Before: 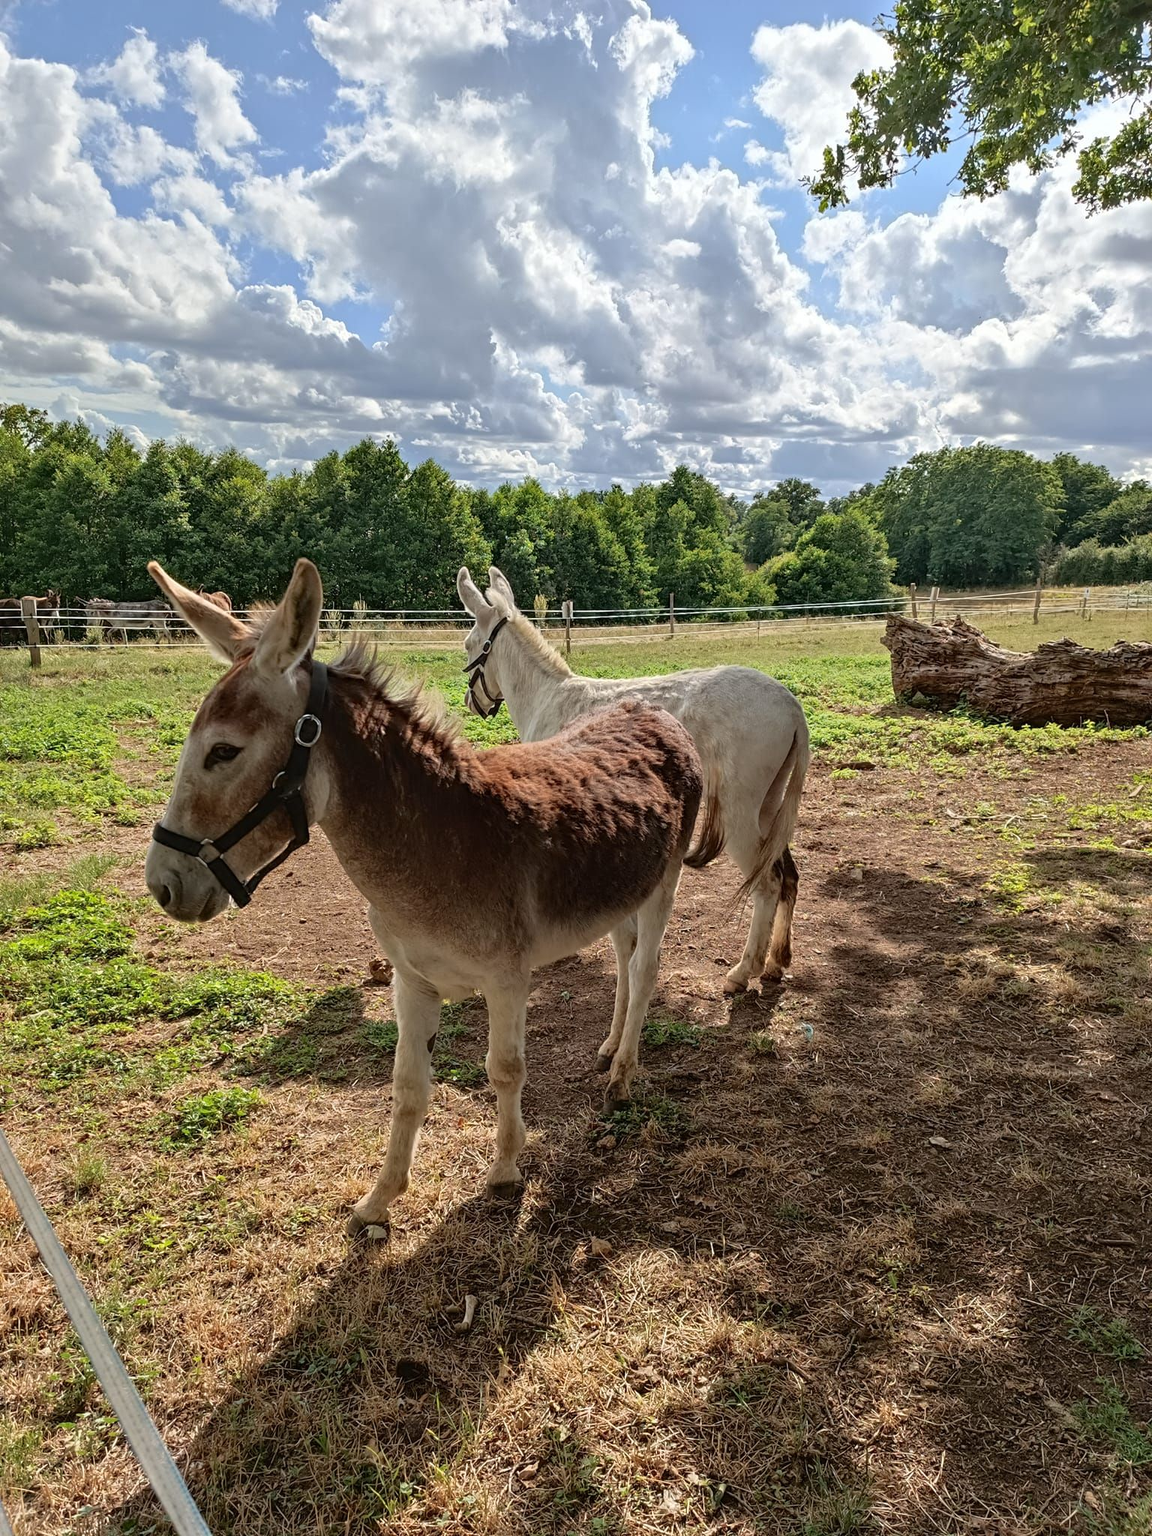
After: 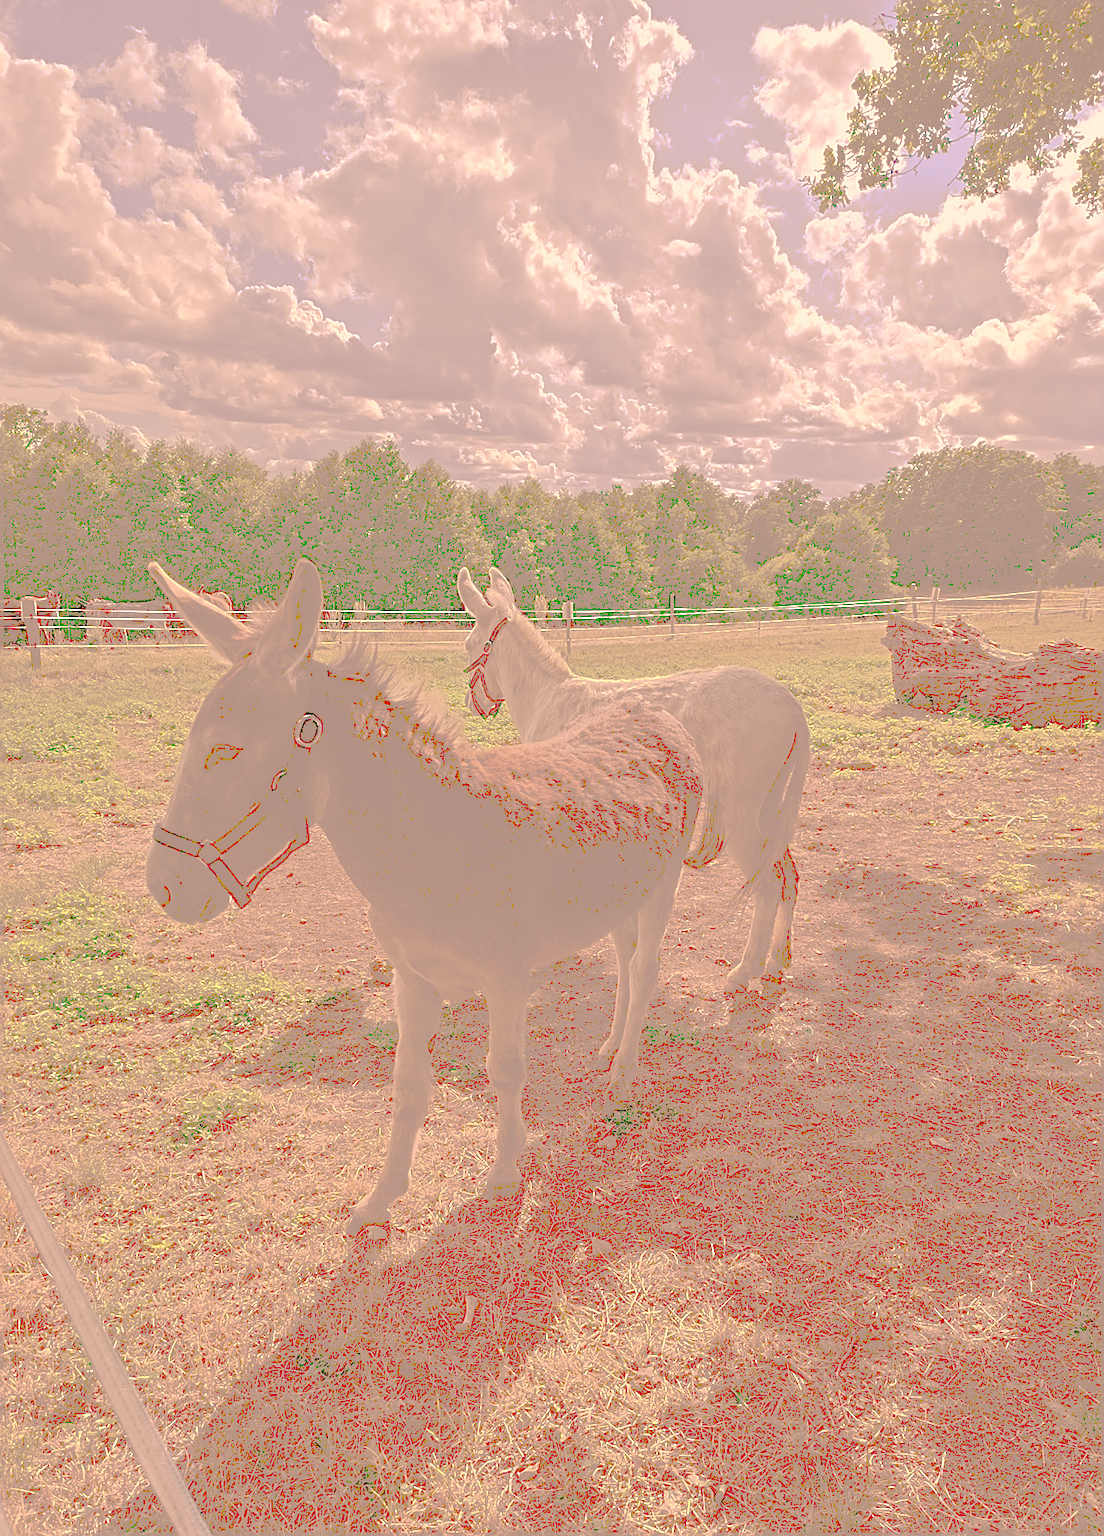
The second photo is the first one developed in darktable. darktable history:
contrast brightness saturation: saturation -0.05
exposure: compensate exposure bias true, compensate highlight preservation false
sharpen: on, module defaults
crop: right 4.126%, bottom 0.031%
color correction: highlights a* 17.88, highlights b* 18.79
tone curve: curves: ch0 [(0, 0) (0.003, 0.626) (0.011, 0.626) (0.025, 0.63) (0.044, 0.631) (0.069, 0.632) (0.1, 0.636) (0.136, 0.637) (0.177, 0.641) (0.224, 0.642) (0.277, 0.646) (0.335, 0.649) (0.399, 0.661) (0.468, 0.679) (0.543, 0.702) (0.623, 0.732) (0.709, 0.769) (0.801, 0.804) (0.898, 0.847) (1, 1)], preserve colors none
